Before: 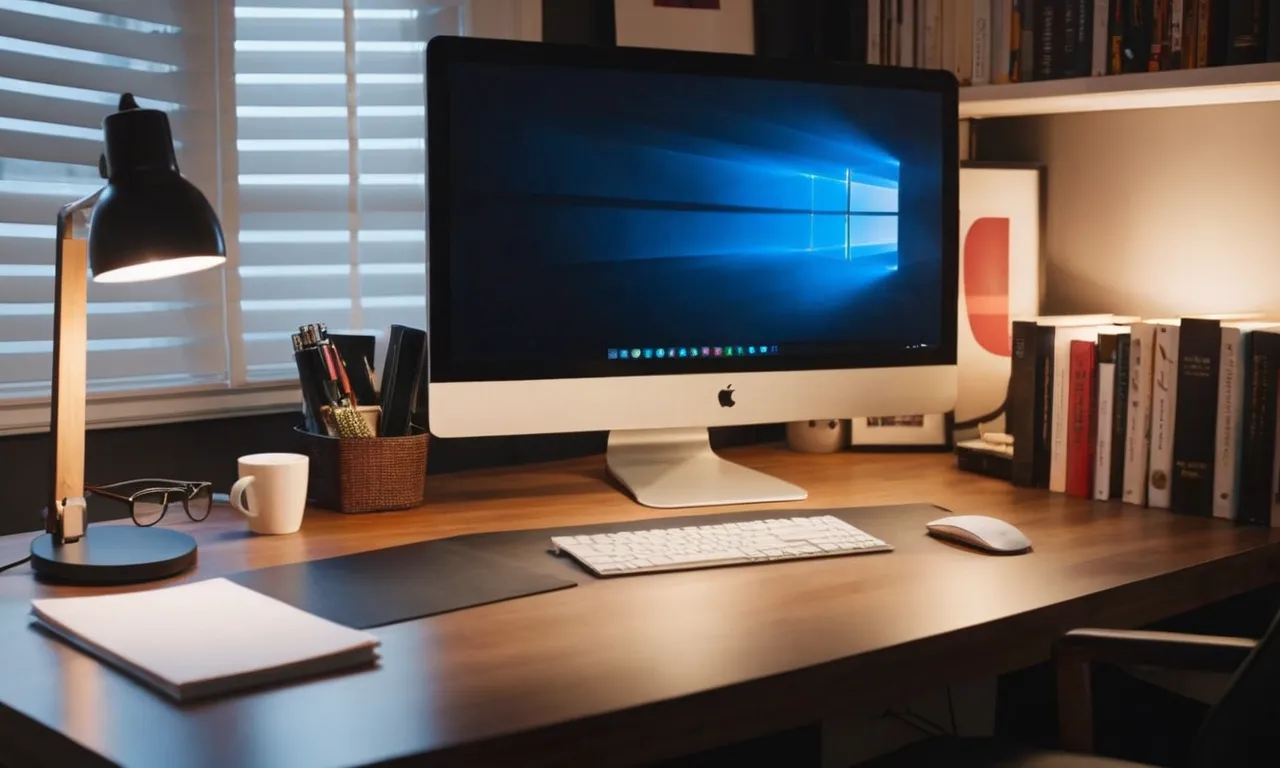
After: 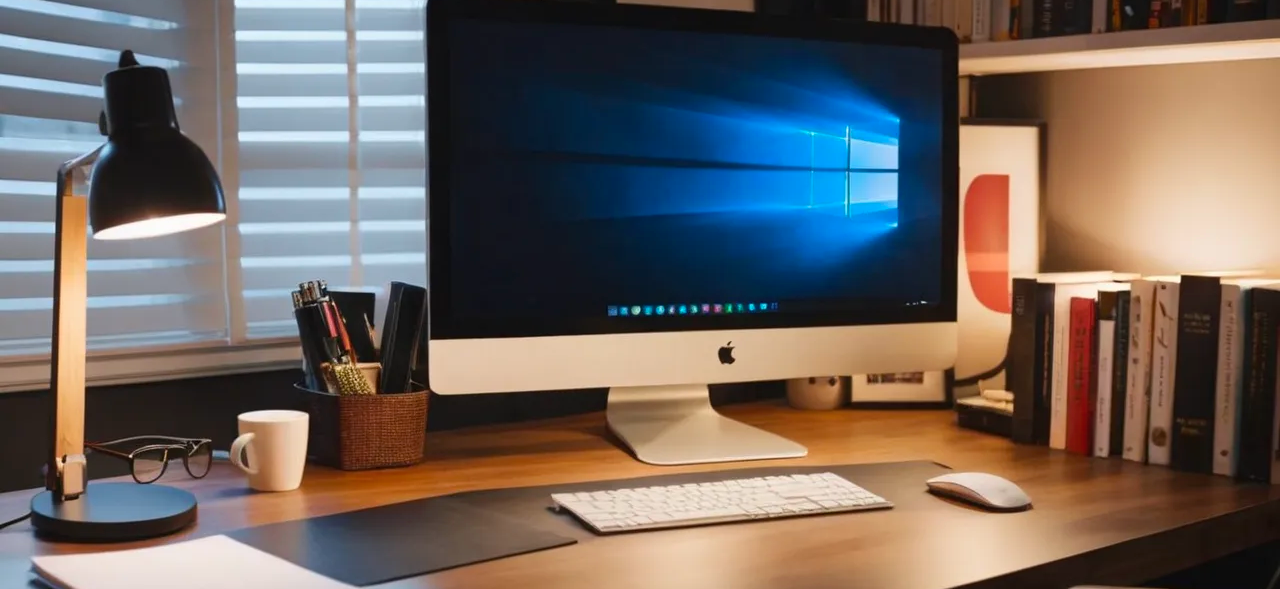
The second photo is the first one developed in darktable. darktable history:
white balance: red 1, blue 1
crop: top 5.667%, bottom 17.637%
color balance rgb: perceptual saturation grading › global saturation 10%, global vibrance 10%
